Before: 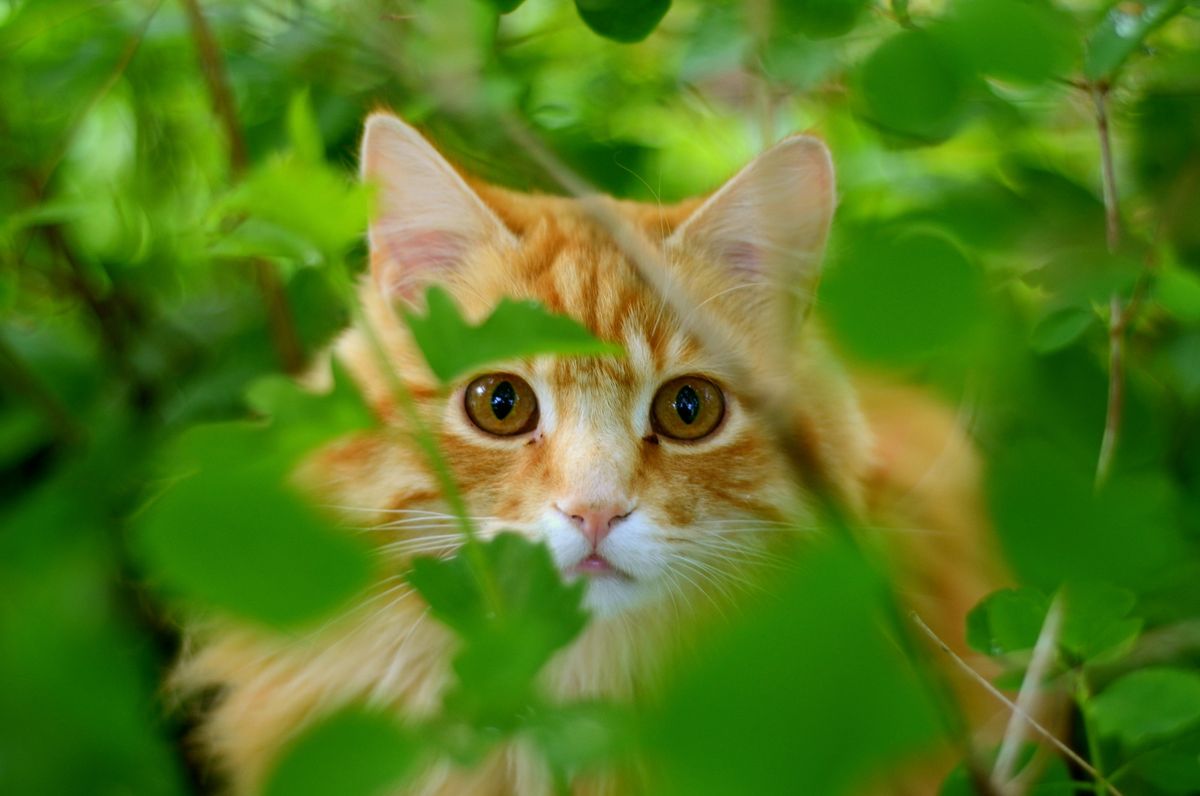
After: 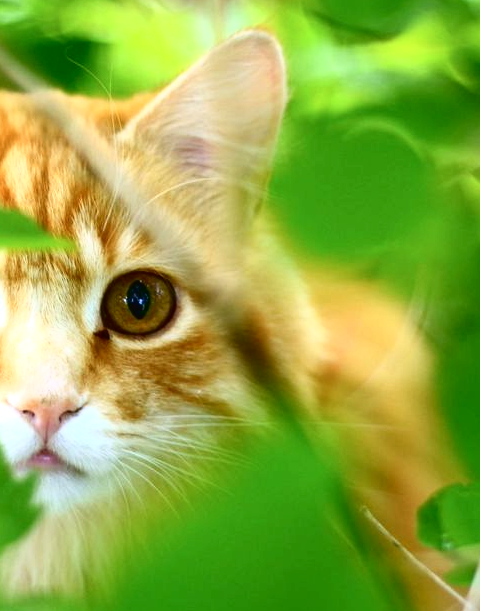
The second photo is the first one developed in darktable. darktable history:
tone curve: curves: ch0 [(0, 0) (0.003, 0.023) (0.011, 0.024) (0.025, 0.028) (0.044, 0.035) (0.069, 0.043) (0.1, 0.052) (0.136, 0.063) (0.177, 0.094) (0.224, 0.145) (0.277, 0.209) (0.335, 0.281) (0.399, 0.364) (0.468, 0.453) (0.543, 0.553) (0.623, 0.66) (0.709, 0.767) (0.801, 0.88) (0.898, 0.968) (1, 1)], color space Lab, independent channels, preserve colors none
crop: left 45.82%, top 13.197%, right 14.176%, bottom 9.944%
exposure: black level correction 0, exposure 0.696 EV, compensate highlight preservation false
